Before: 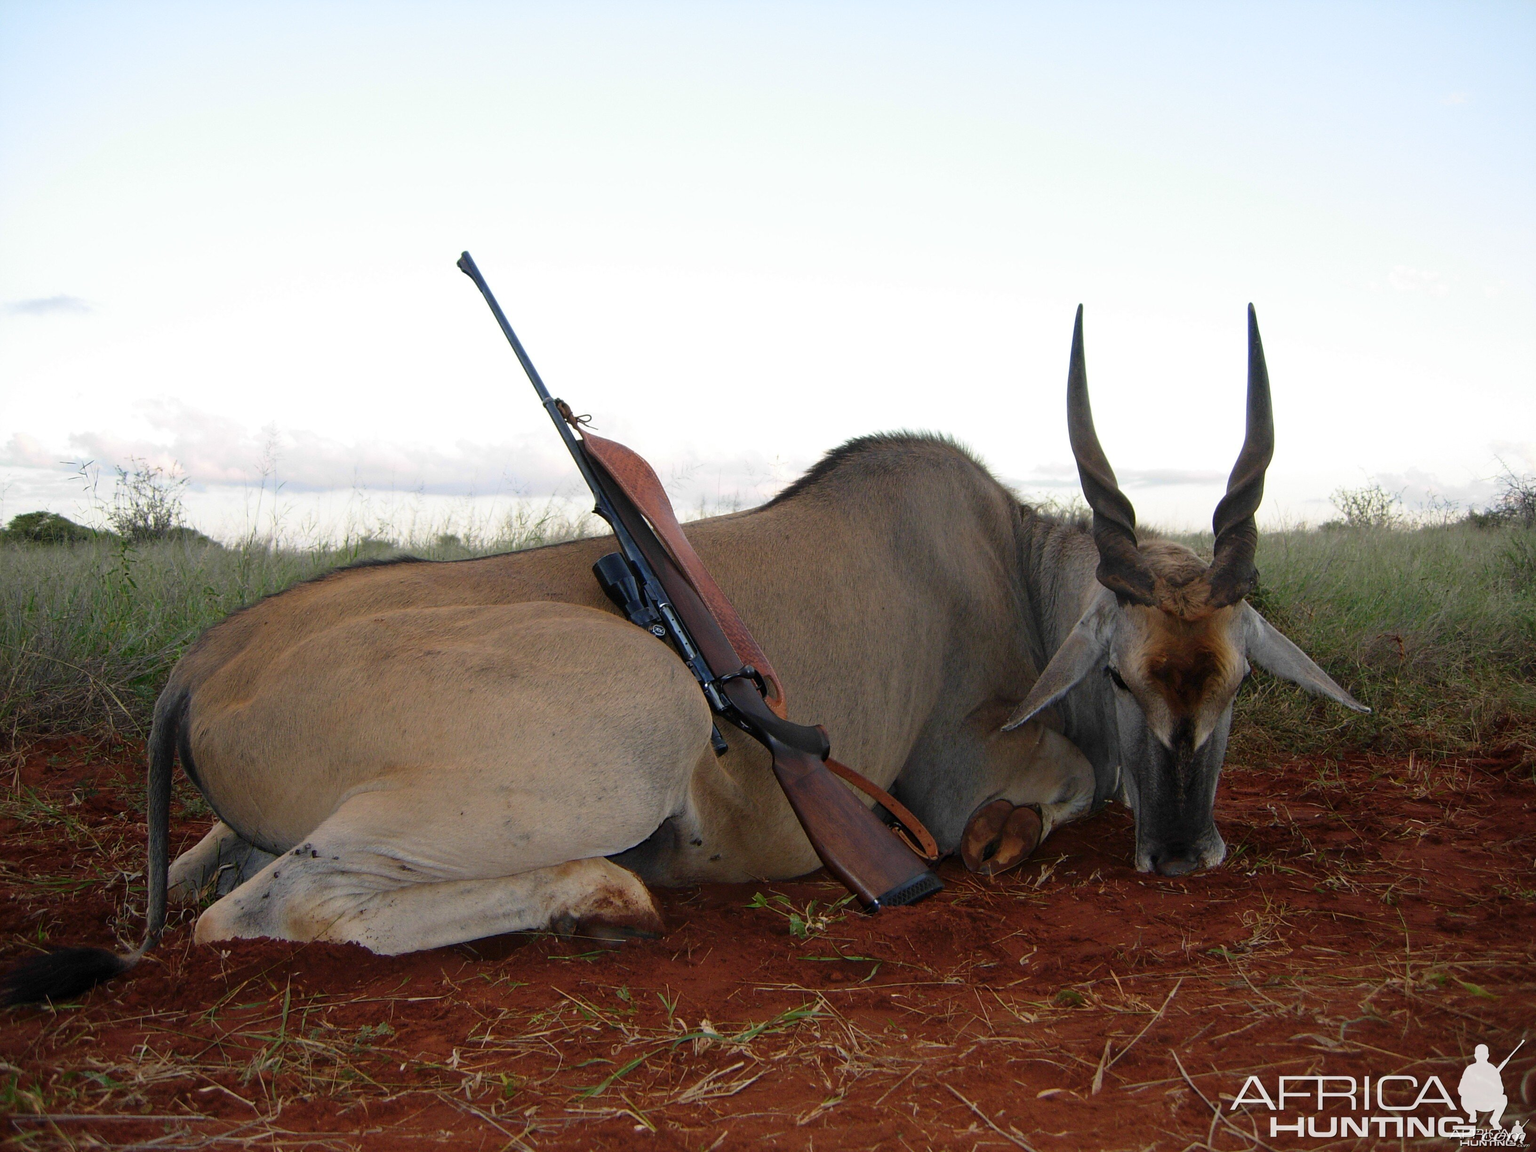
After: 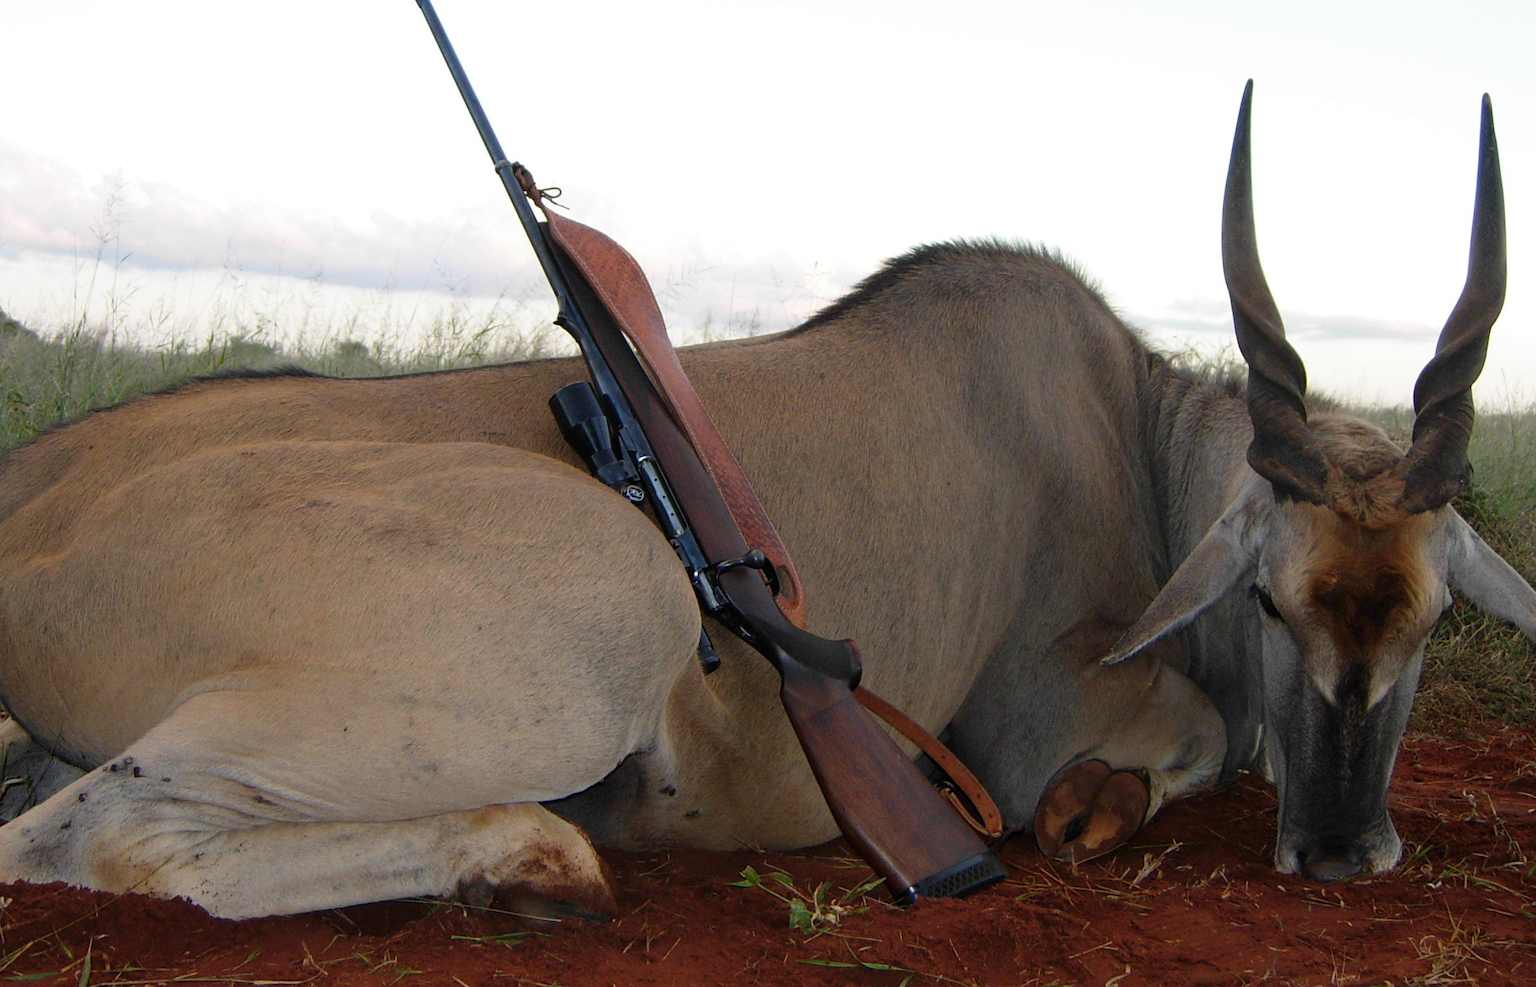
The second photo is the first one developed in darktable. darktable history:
crop and rotate: angle -3.78°, left 9.765%, top 21.032%, right 12.124%, bottom 12.001%
haze removal: compatibility mode true, adaptive false
